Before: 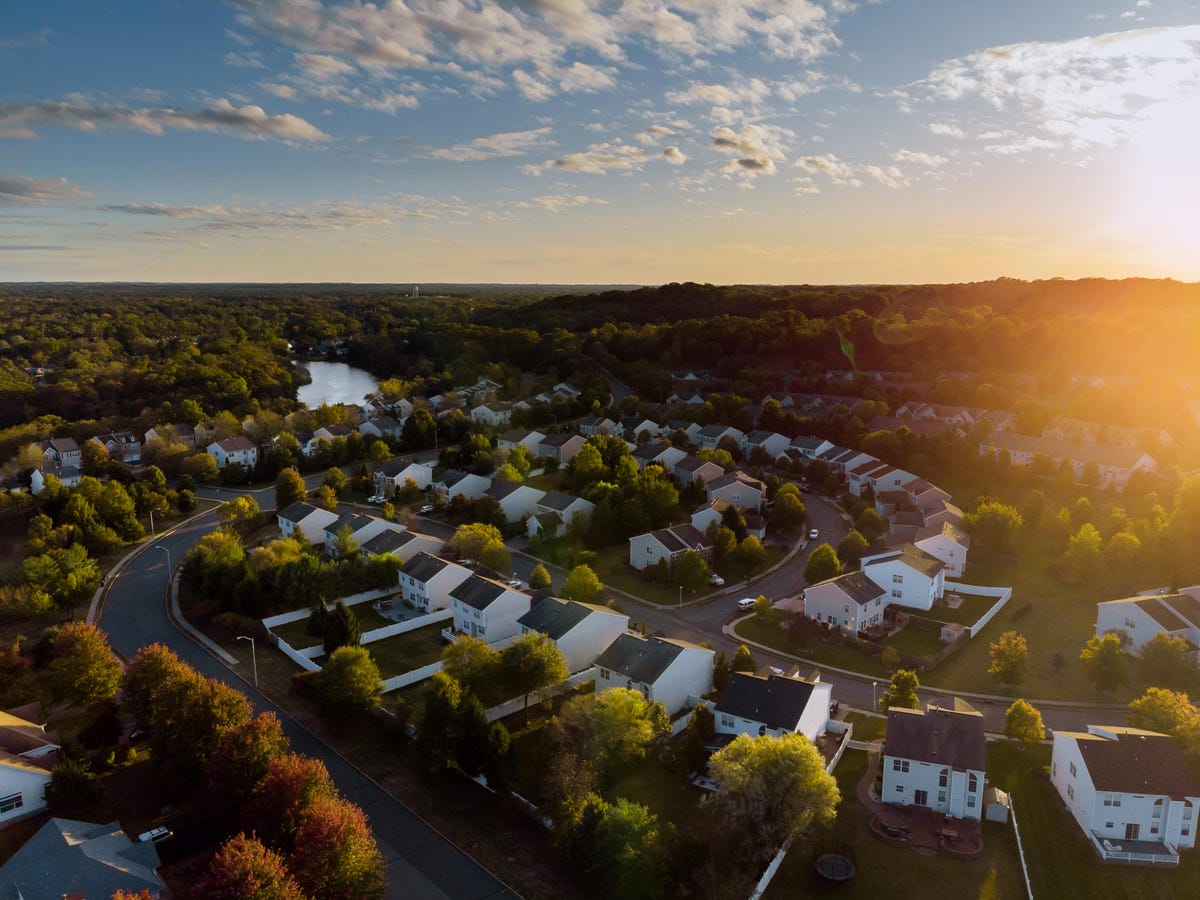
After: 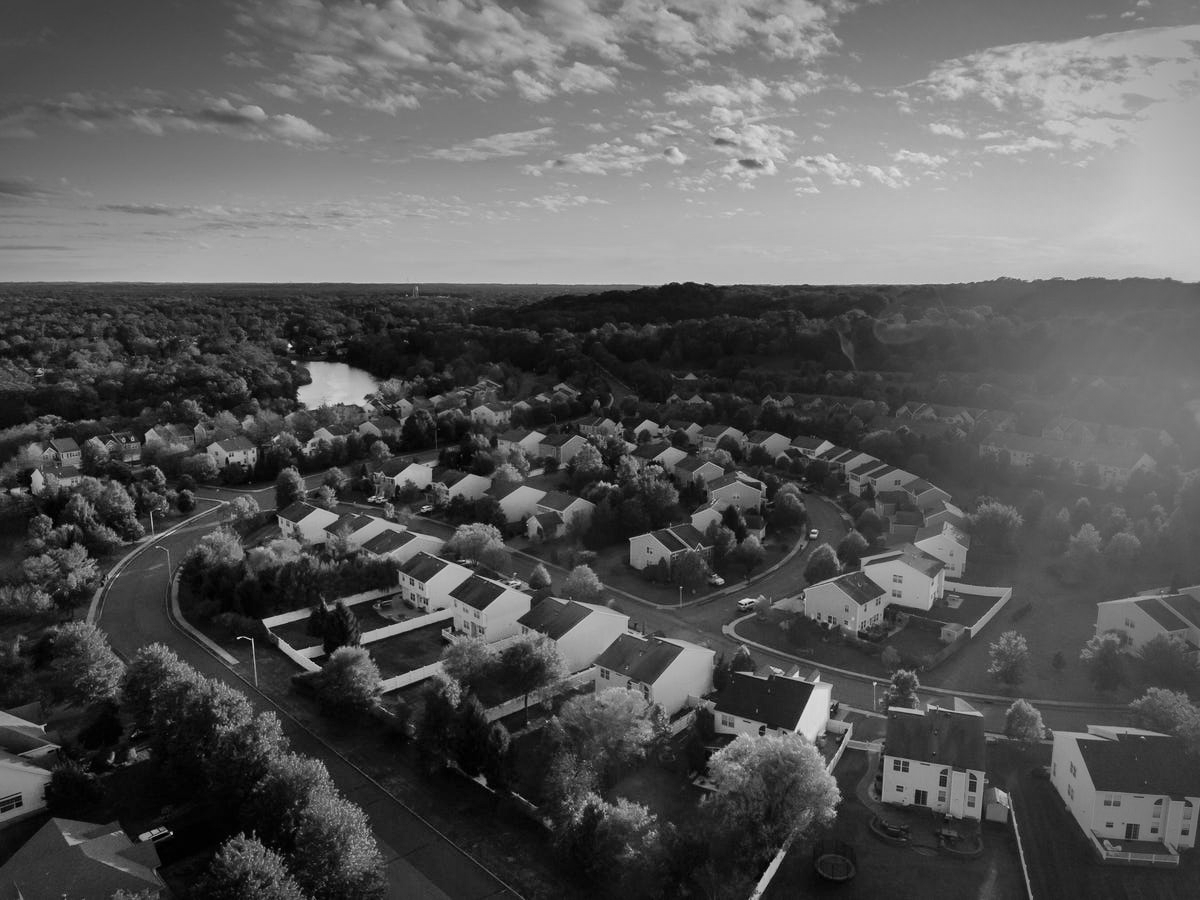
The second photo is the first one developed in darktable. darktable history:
vignetting: automatic ratio true
monochrome: a 0, b 0, size 0.5, highlights 0.57
shadows and highlights: soften with gaussian
